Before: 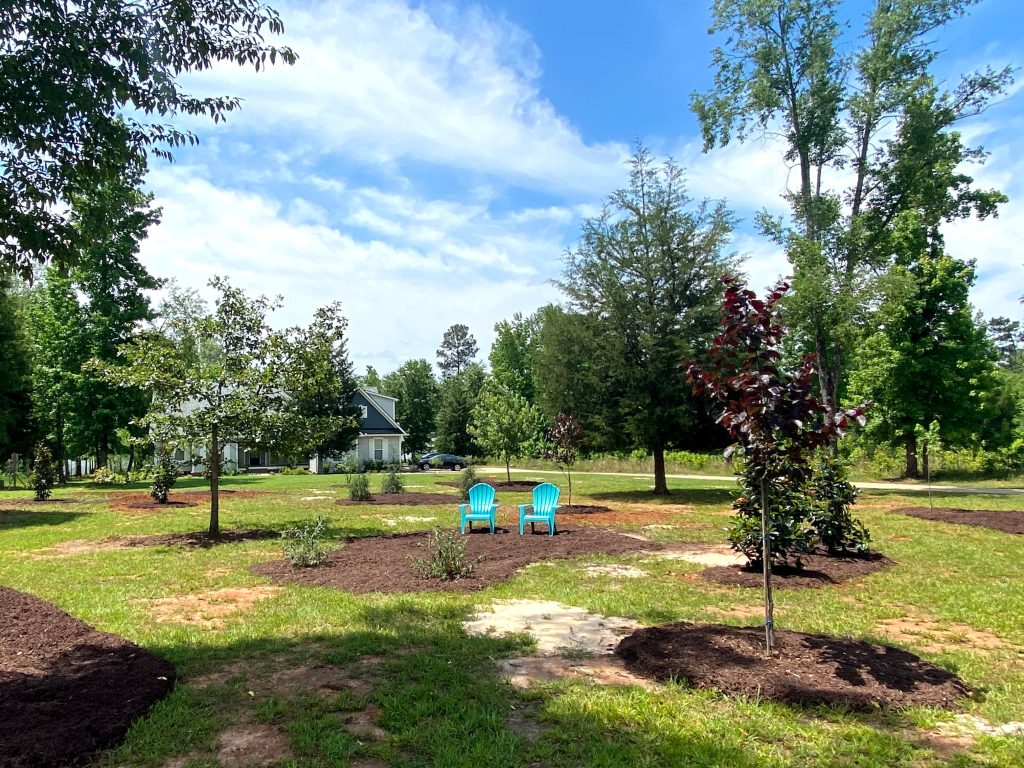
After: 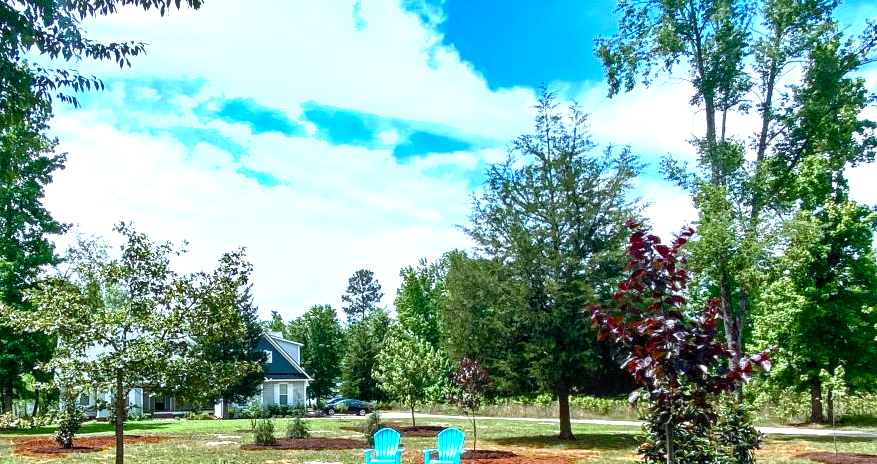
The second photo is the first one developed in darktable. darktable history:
color zones: curves: ch0 [(0.11, 0.396) (0.195, 0.36) (0.25, 0.5) (0.303, 0.412) (0.357, 0.544) (0.75, 0.5) (0.967, 0.328)]; ch1 [(0, 0.468) (0.112, 0.512) (0.202, 0.6) (0.25, 0.5) (0.307, 0.352) (0.357, 0.544) (0.75, 0.5) (0.963, 0.524)]
local contrast: on, module defaults
crop and rotate: left 9.345%, top 7.22%, right 4.982%, bottom 32.331%
color balance rgb: perceptual saturation grading › global saturation 20%, perceptual saturation grading › highlights -25%, perceptual saturation grading › shadows 50%
color correction: highlights a* -2.24, highlights b* -18.1
shadows and highlights: soften with gaussian
exposure: black level correction 0, exposure 0.7 EV, compensate exposure bias true, compensate highlight preservation false
